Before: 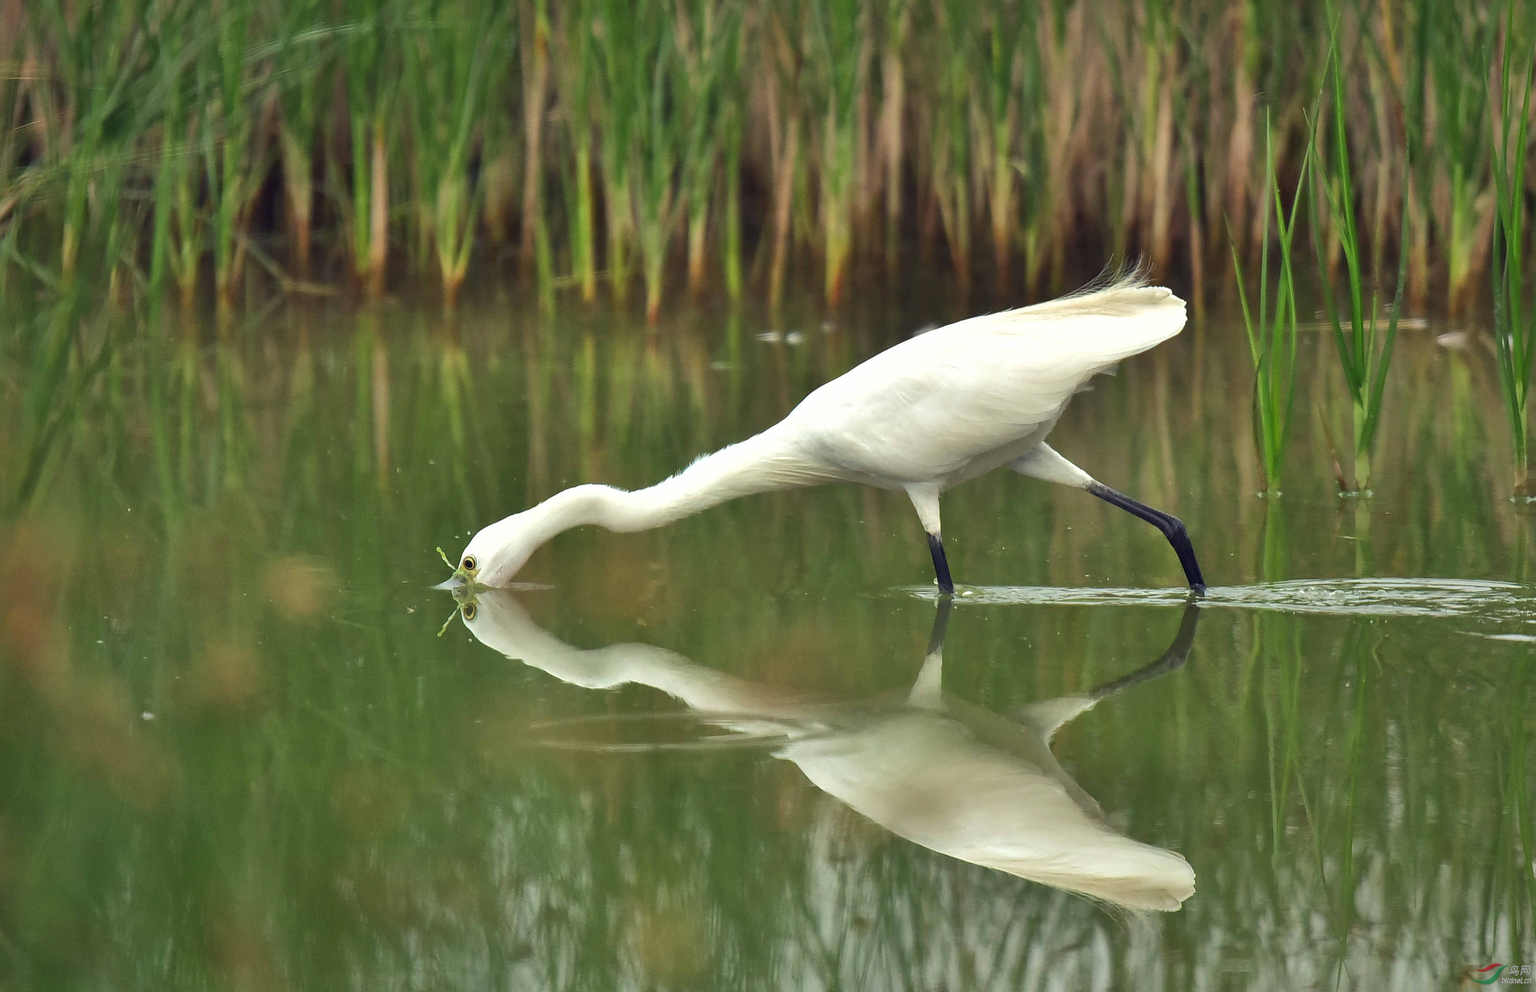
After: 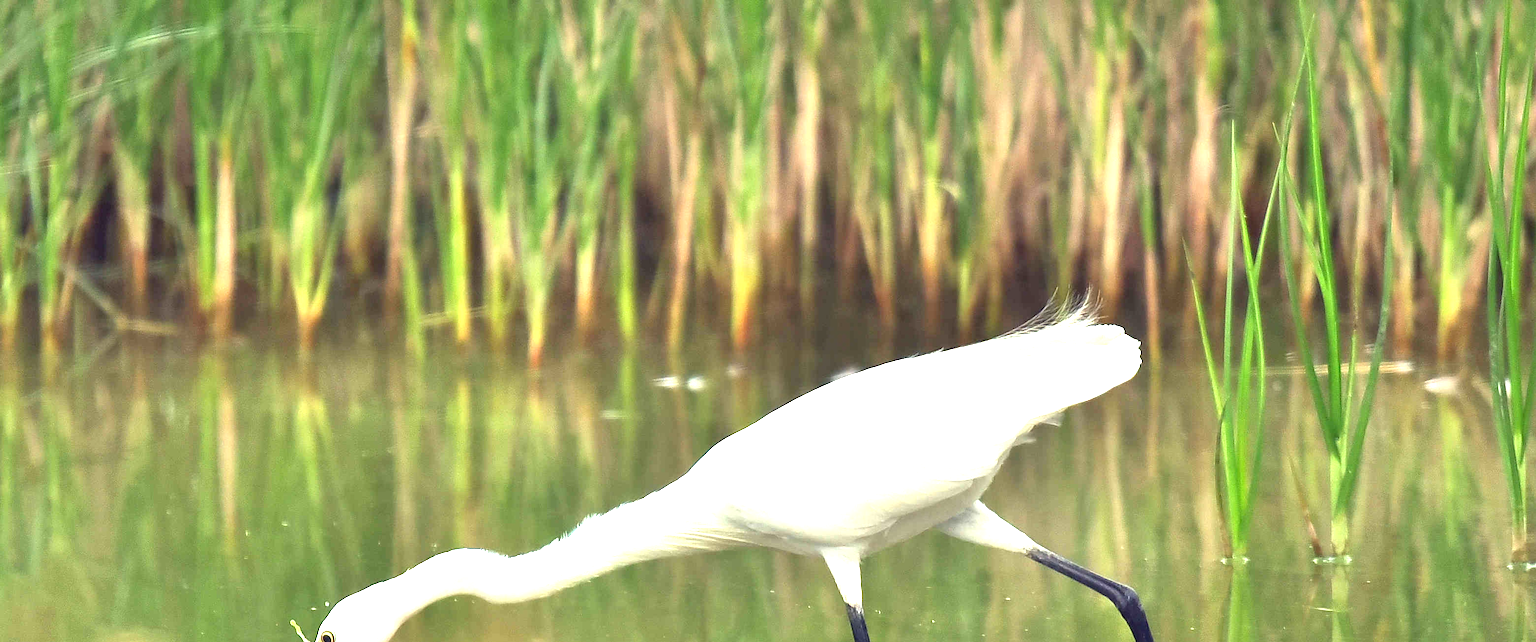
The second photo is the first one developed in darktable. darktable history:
exposure: black level correction 0.001, exposure 1.658 EV, compensate exposure bias true, compensate highlight preservation false
crop and rotate: left 11.774%, bottom 42.793%
